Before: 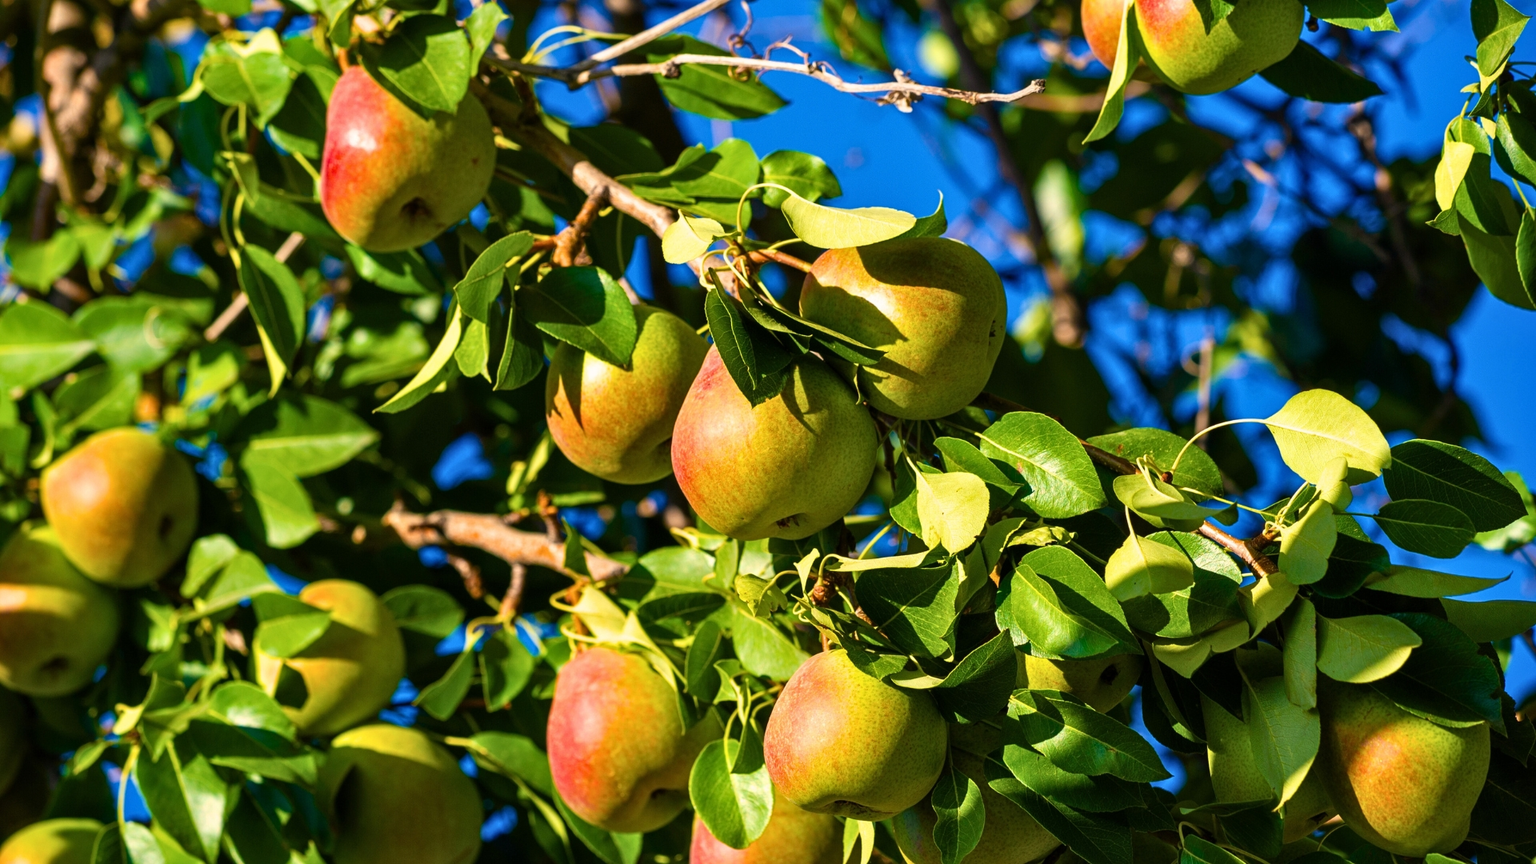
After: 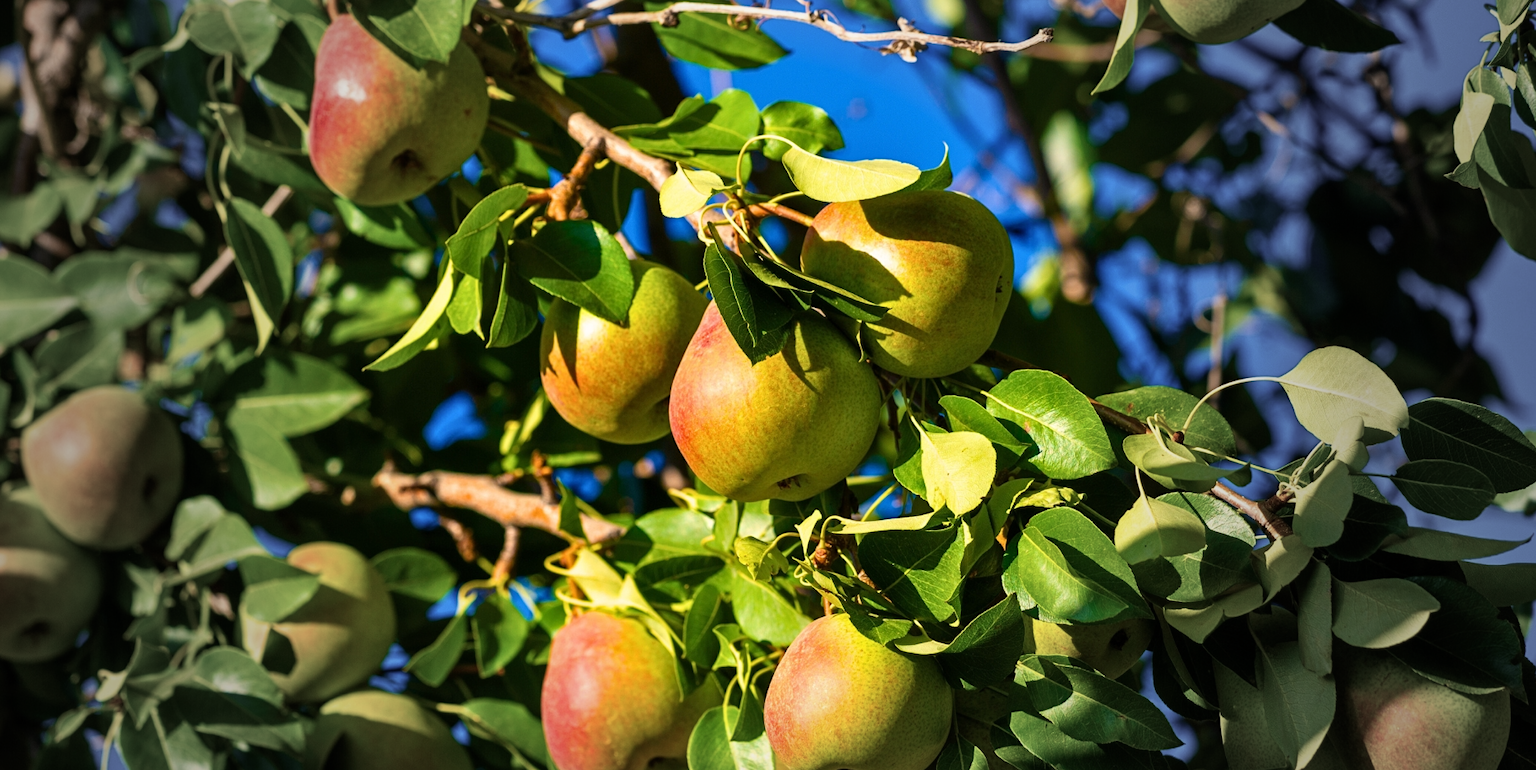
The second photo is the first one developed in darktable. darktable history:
crop: left 1.315%, top 6.106%, right 1.311%, bottom 7.045%
vignetting: fall-off start 40.85%, fall-off radius 40.04%, center (-0.032, -0.035), unbound false
